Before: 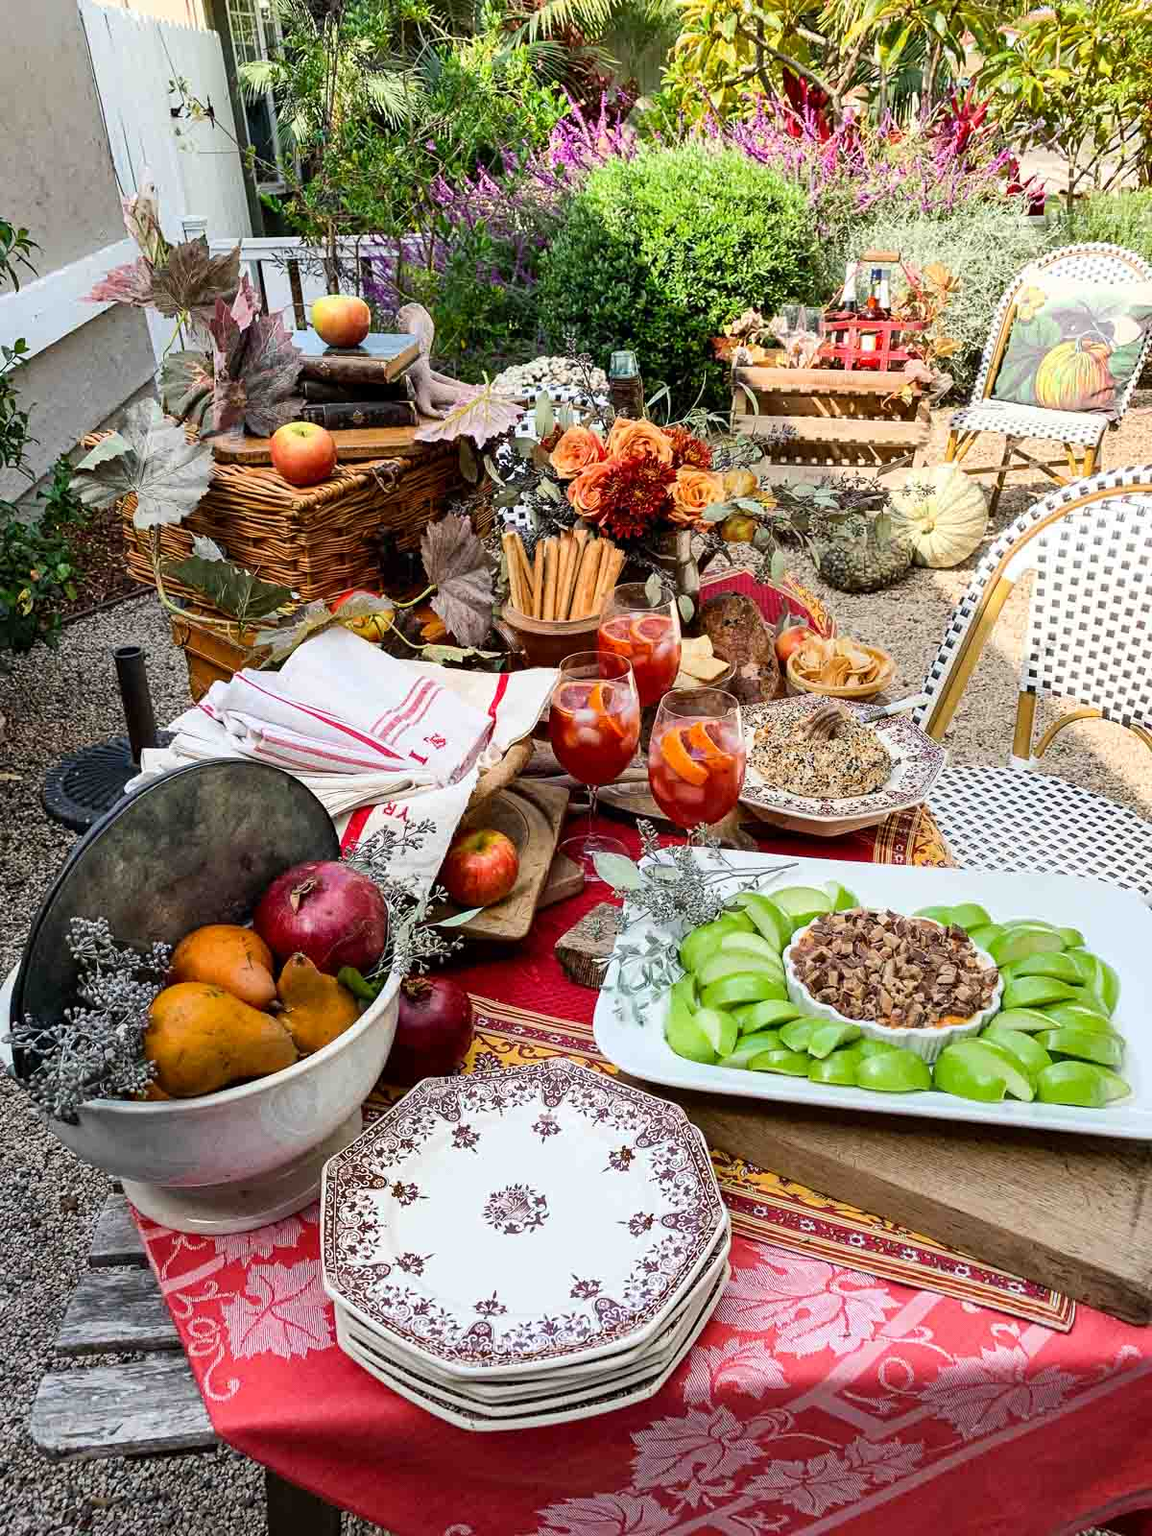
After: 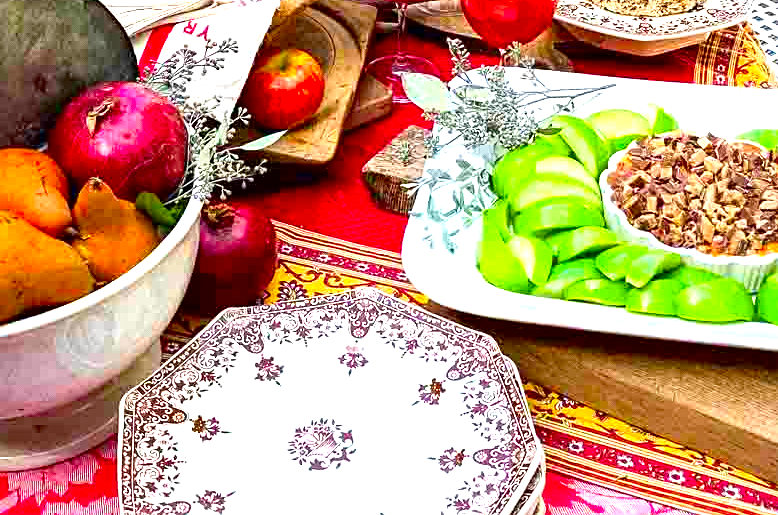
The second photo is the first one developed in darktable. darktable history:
crop: left 18.005%, top 50.943%, right 17.12%, bottom 16.835%
sharpen: amount 0.207
exposure: black level correction 0.001, exposure 1 EV, compensate exposure bias true, compensate highlight preservation false
haze removal: compatibility mode true, adaptive false
contrast brightness saturation: saturation 0.512
